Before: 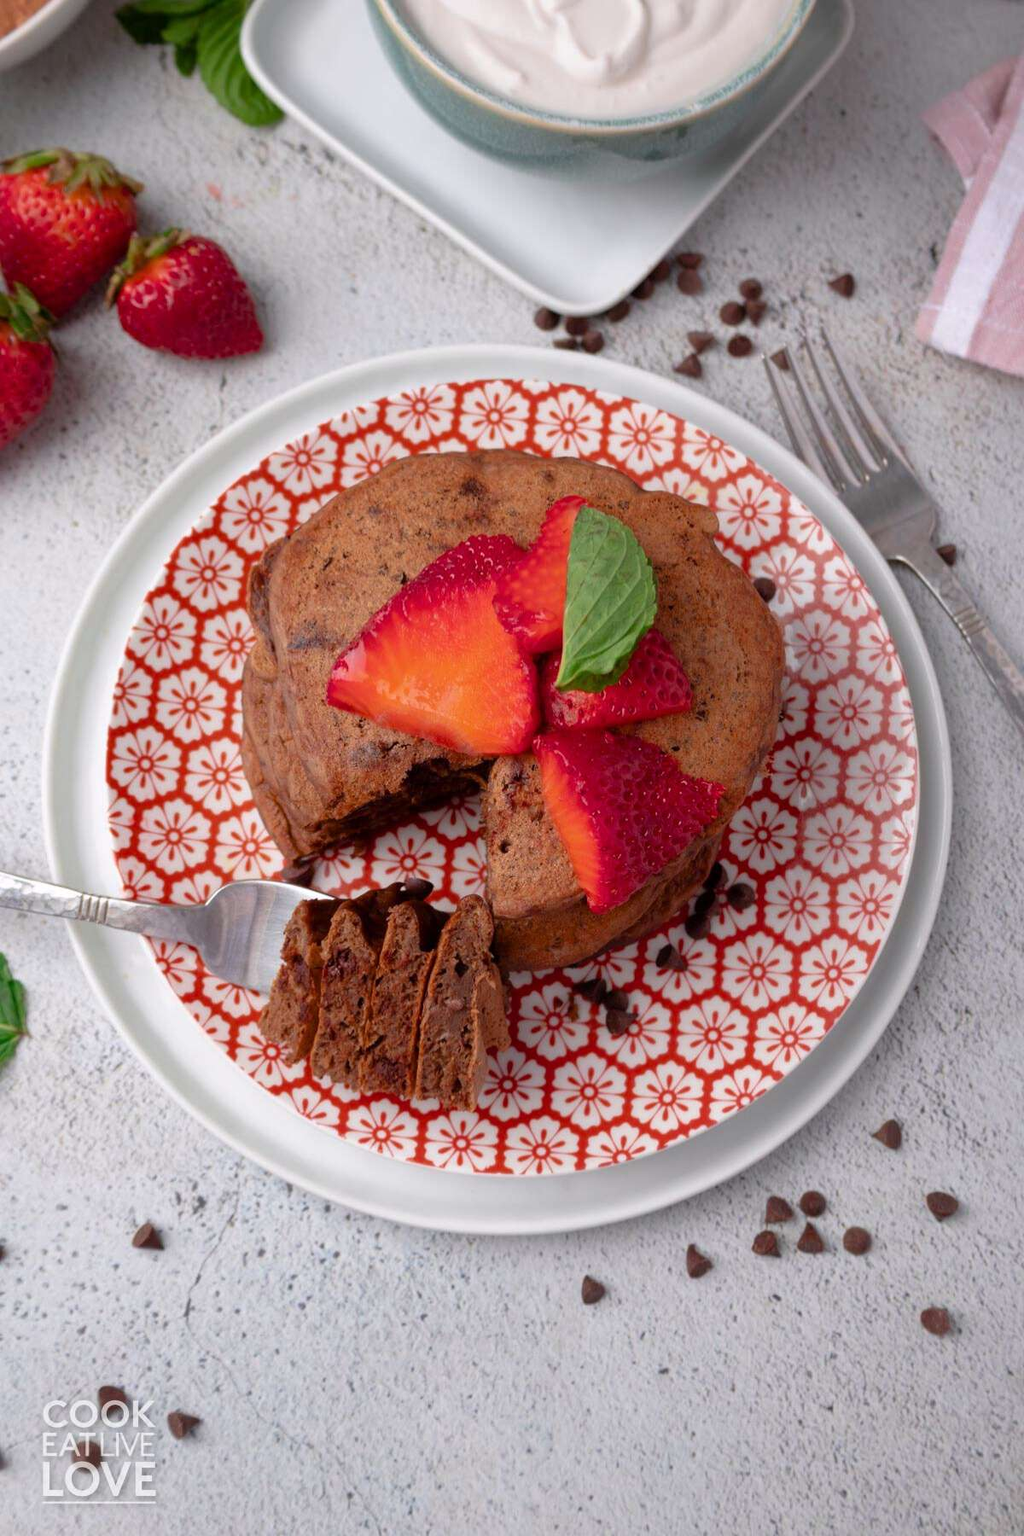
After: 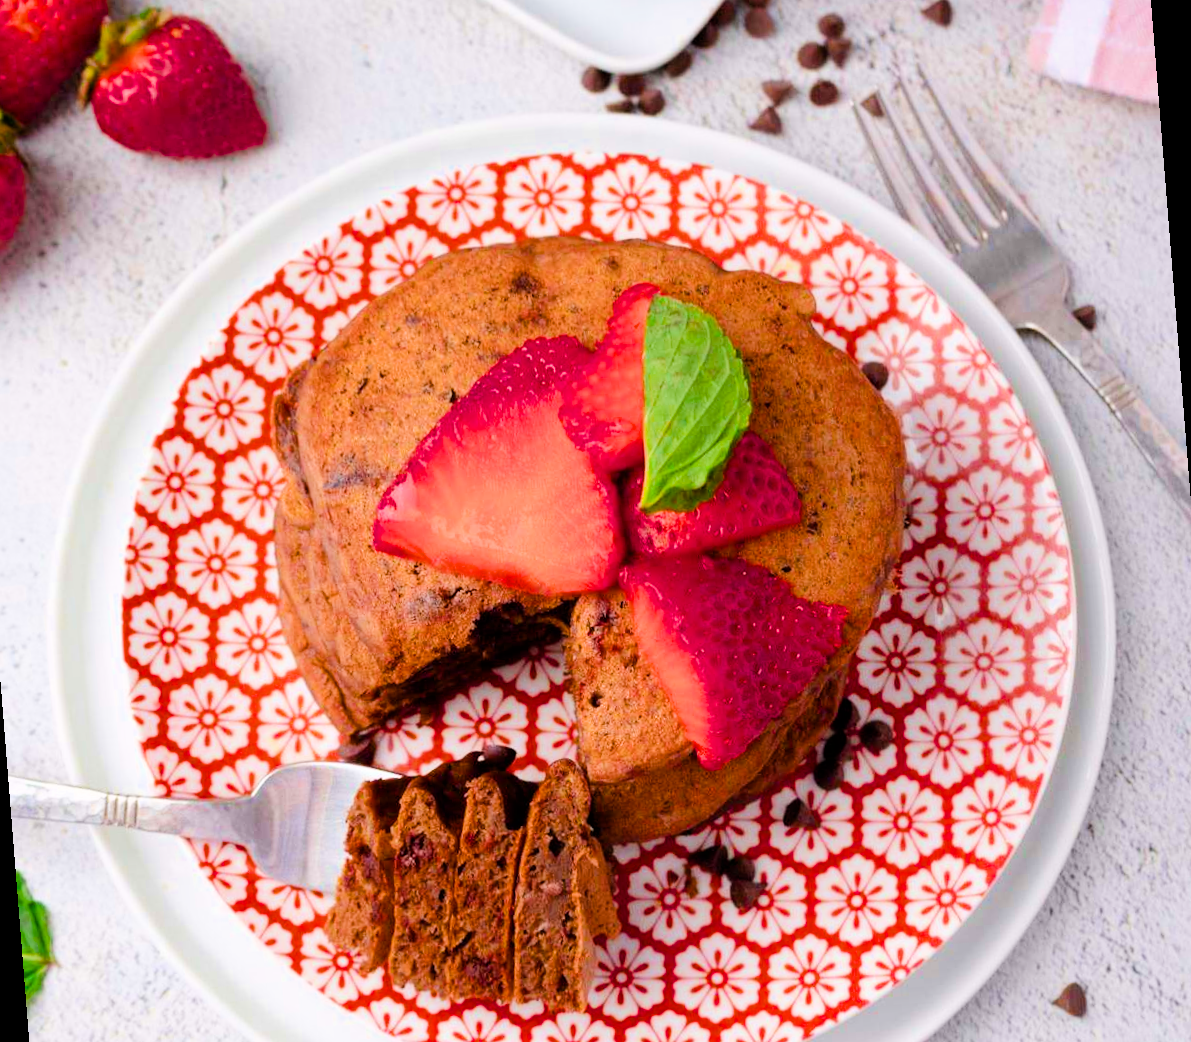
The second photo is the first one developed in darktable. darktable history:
crop: top 11.166%, bottom 22.168%
rotate and perspective: rotation -4.57°, crop left 0.054, crop right 0.944, crop top 0.087, crop bottom 0.914
color balance rgb: linear chroma grading › shadows -10%, linear chroma grading › global chroma 20%, perceptual saturation grading › global saturation 15%, perceptual brilliance grading › global brilliance 30%, perceptual brilliance grading › highlights 12%, perceptual brilliance grading › mid-tones 24%, global vibrance 20%
filmic rgb: black relative exposure -7.65 EV, white relative exposure 4.56 EV, hardness 3.61
